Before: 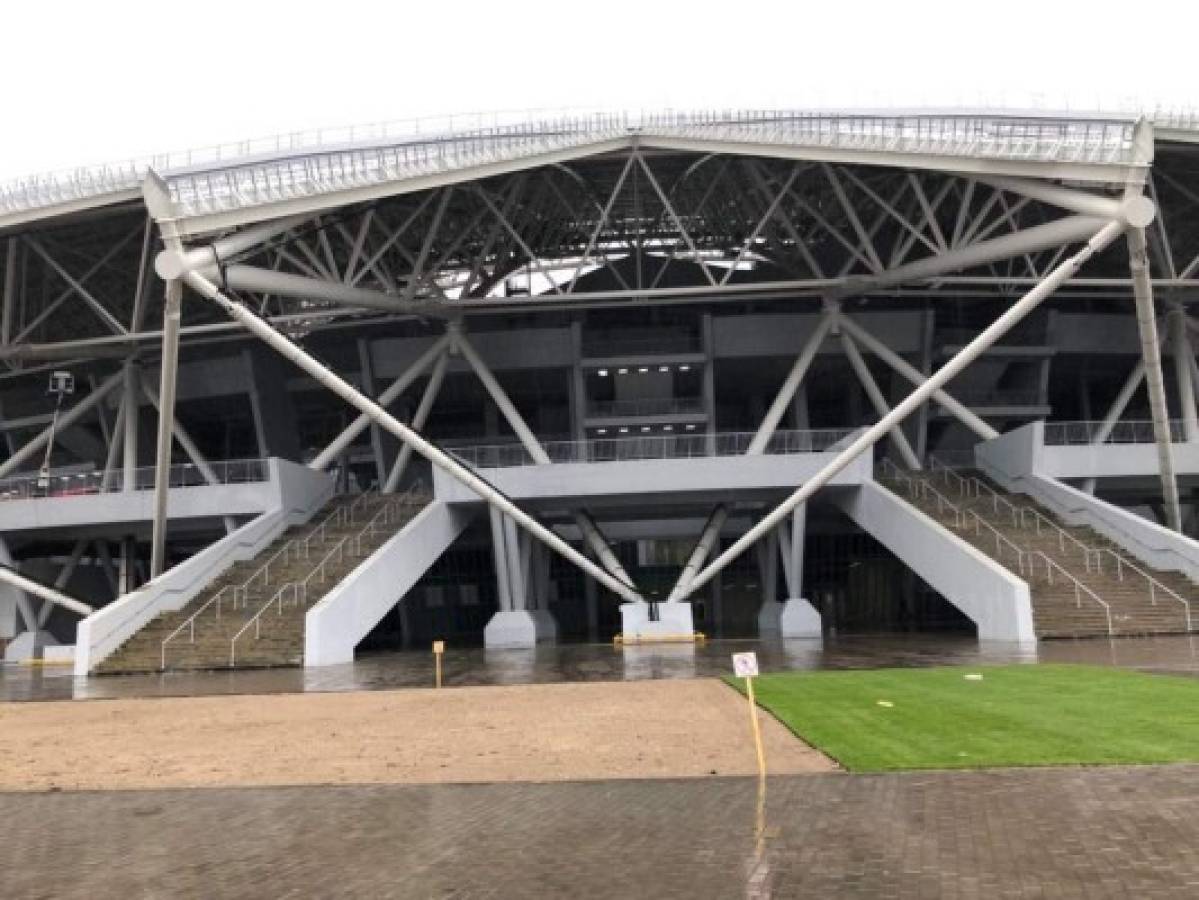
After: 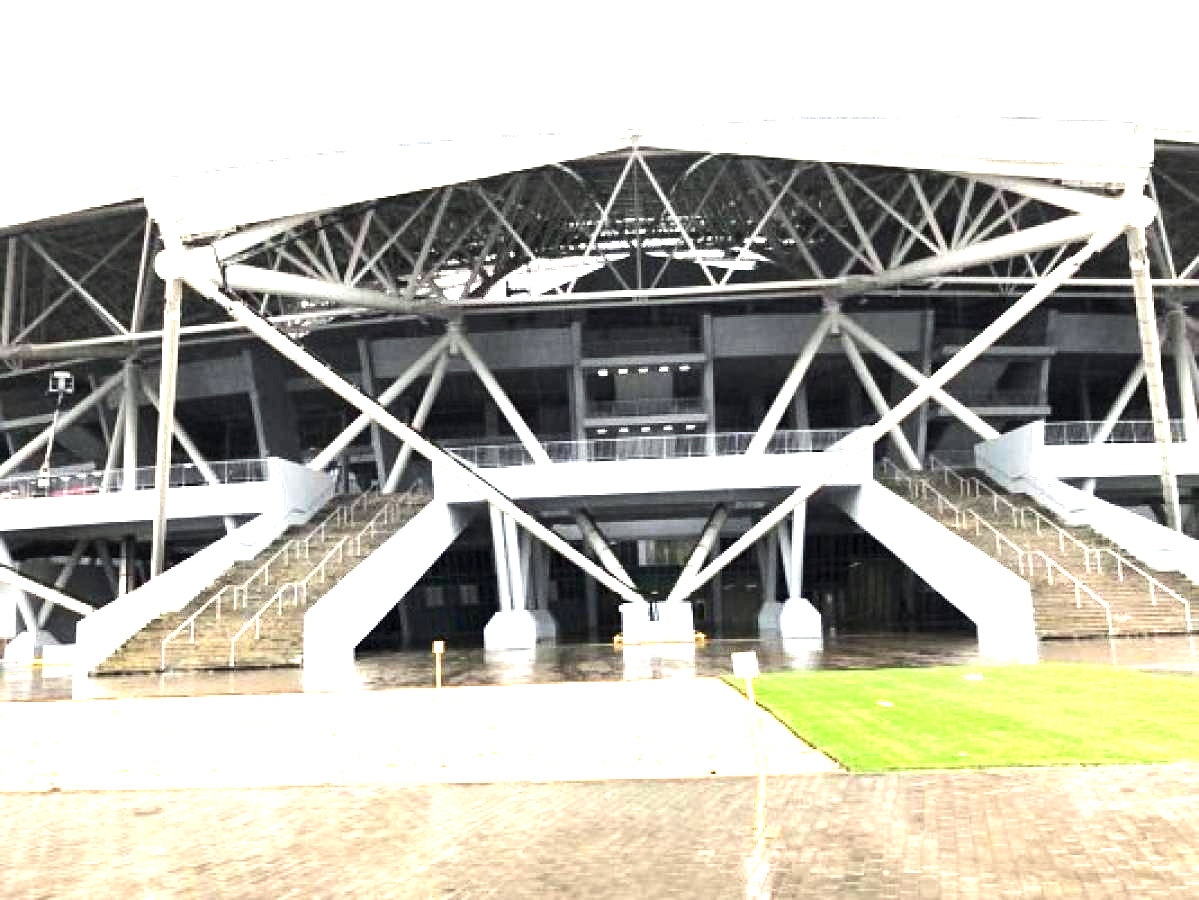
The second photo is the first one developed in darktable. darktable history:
sharpen: amount 0.21
tone equalizer: -8 EV -0.753 EV, -7 EV -0.689 EV, -6 EV -0.562 EV, -5 EV -0.367 EV, -3 EV 0.368 EV, -2 EV 0.6 EV, -1 EV 0.674 EV, +0 EV 0.762 EV, edges refinement/feathering 500, mask exposure compensation -1.57 EV, preserve details no
color correction: highlights a* -2.53, highlights b* 2.48
exposure: black level correction 0, exposure 1.51 EV, compensate exposure bias true, compensate highlight preservation false
